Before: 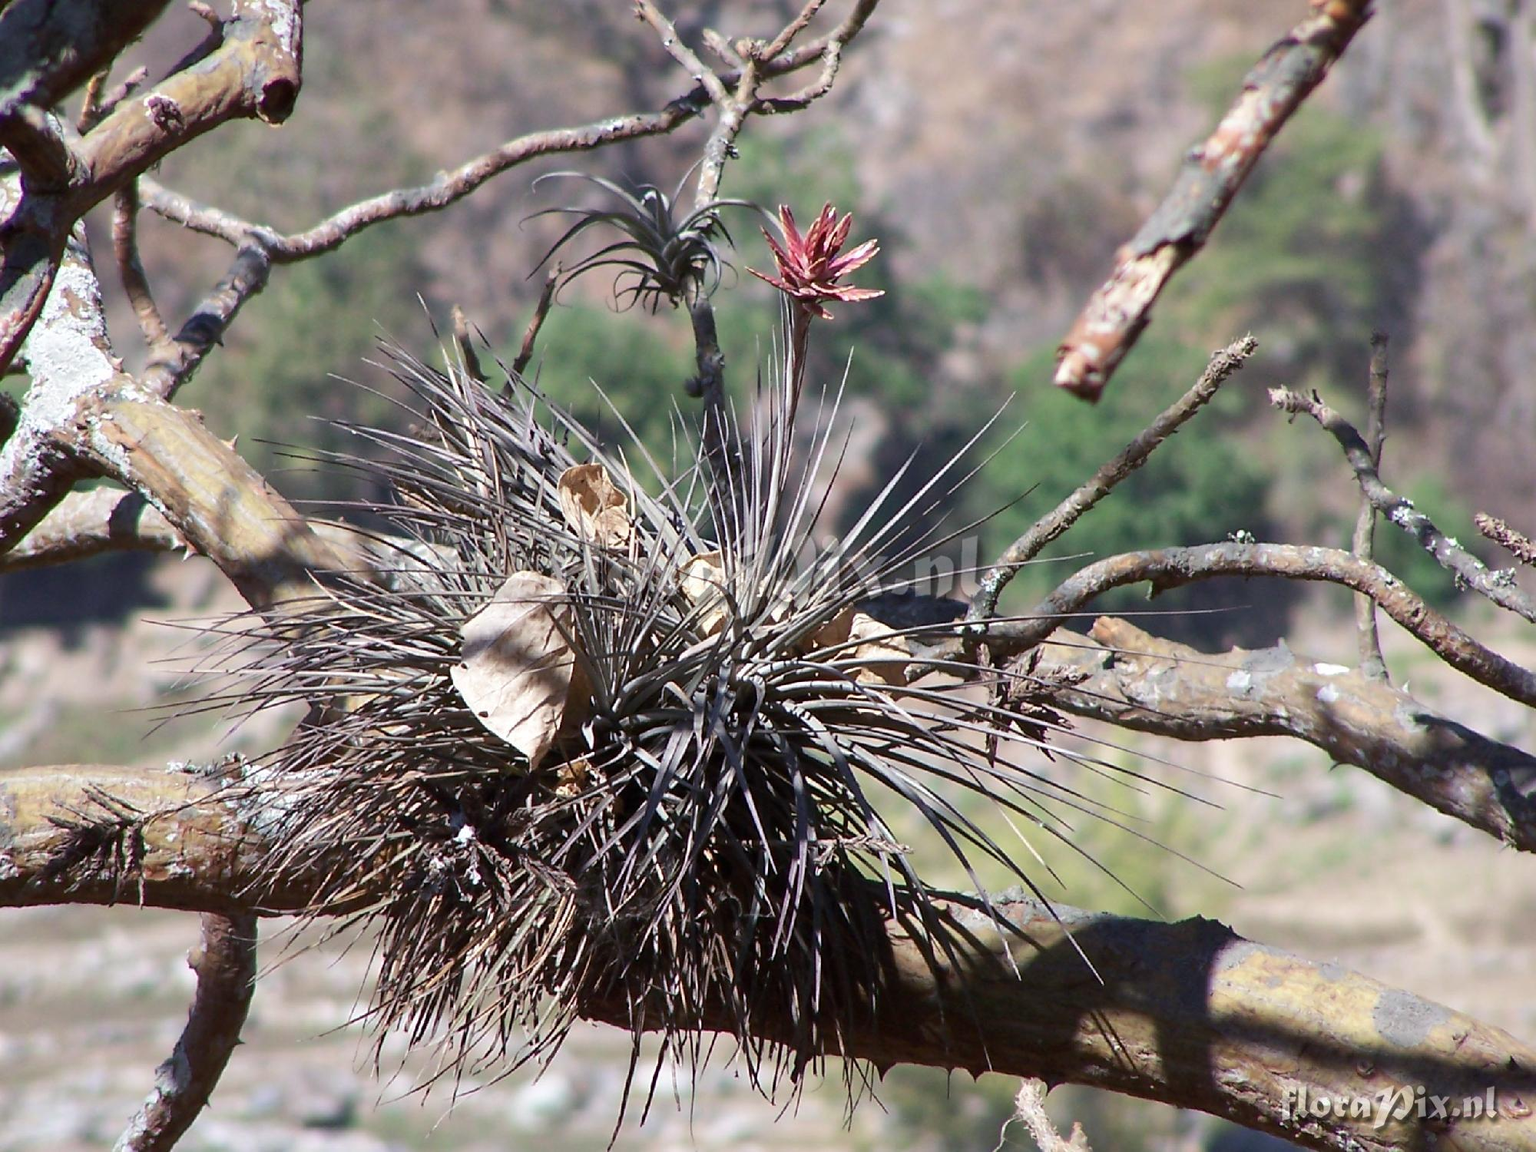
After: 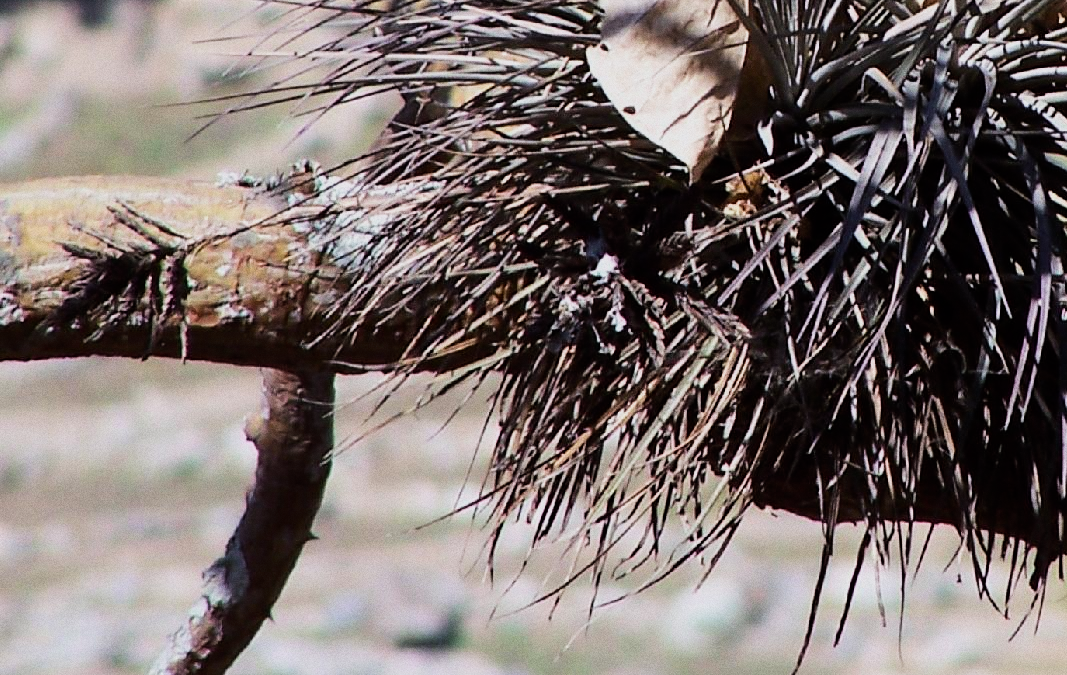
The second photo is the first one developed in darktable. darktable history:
crop and rotate: top 54.778%, right 46.61%, bottom 0.159%
filmic rgb: black relative exposure -7.5 EV, white relative exposure 5 EV, hardness 3.31, contrast 1.3, contrast in shadows safe
grain: coarseness 0.47 ISO
color balance: lift [1, 1, 0.999, 1.001], gamma [1, 1.003, 1.005, 0.995], gain [1, 0.992, 0.988, 1.012], contrast 5%, output saturation 110%
